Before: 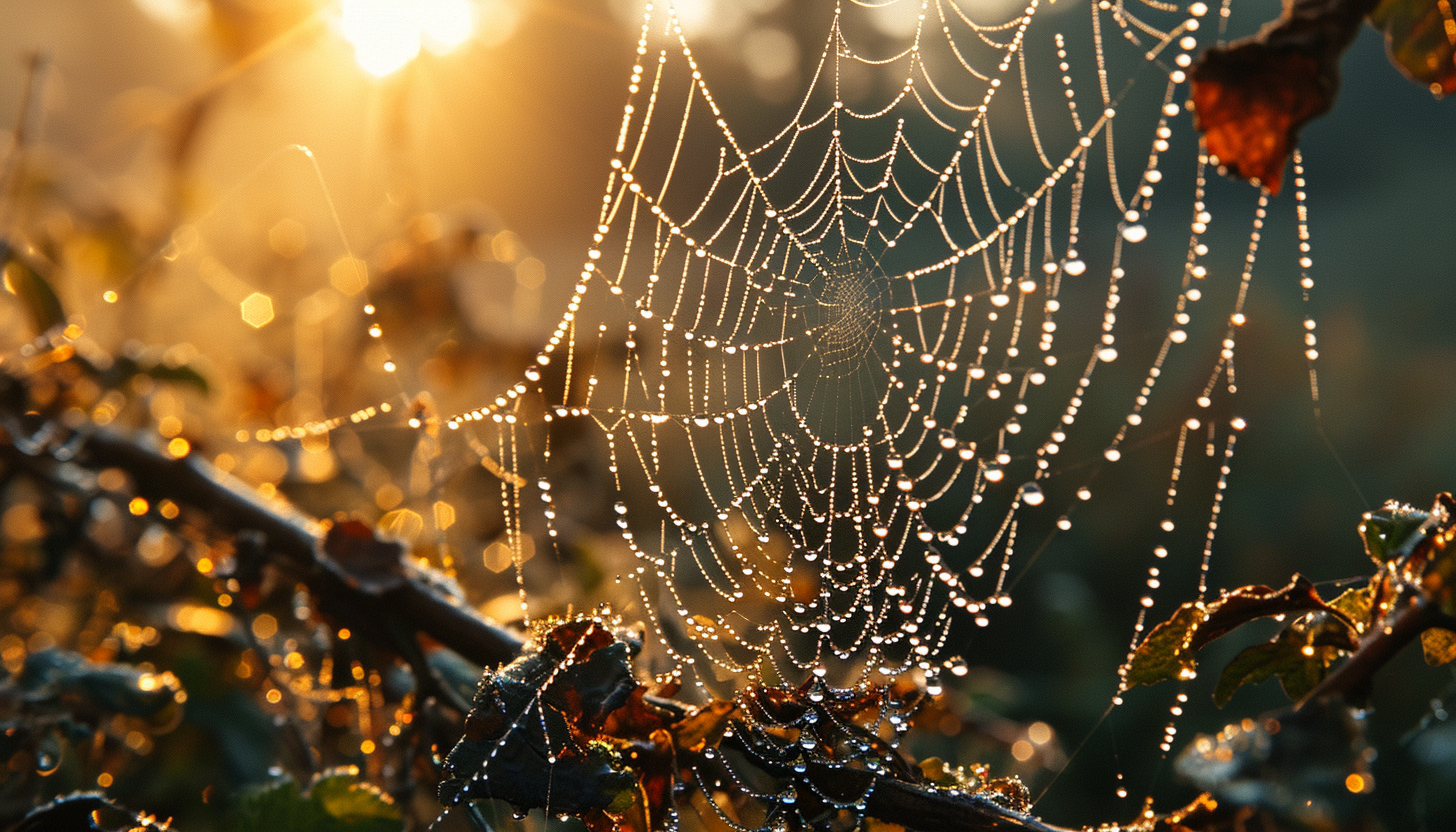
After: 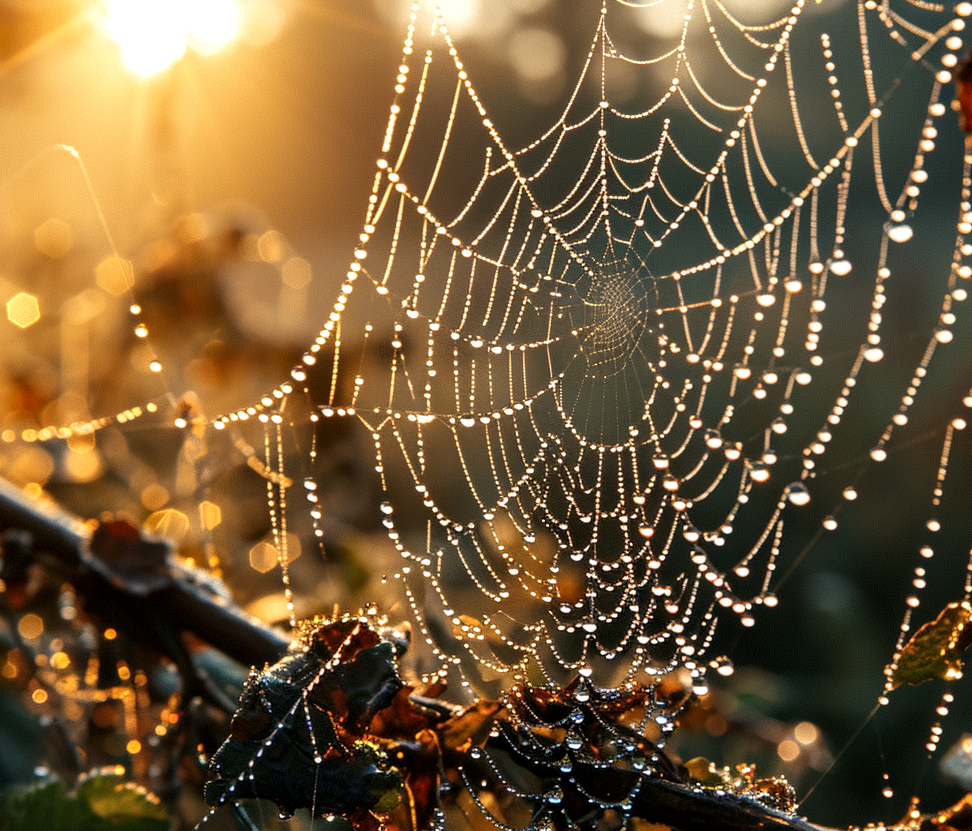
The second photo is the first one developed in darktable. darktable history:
local contrast: highlights 83%, shadows 82%
crop and rotate: left 16.116%, right 17.067%
